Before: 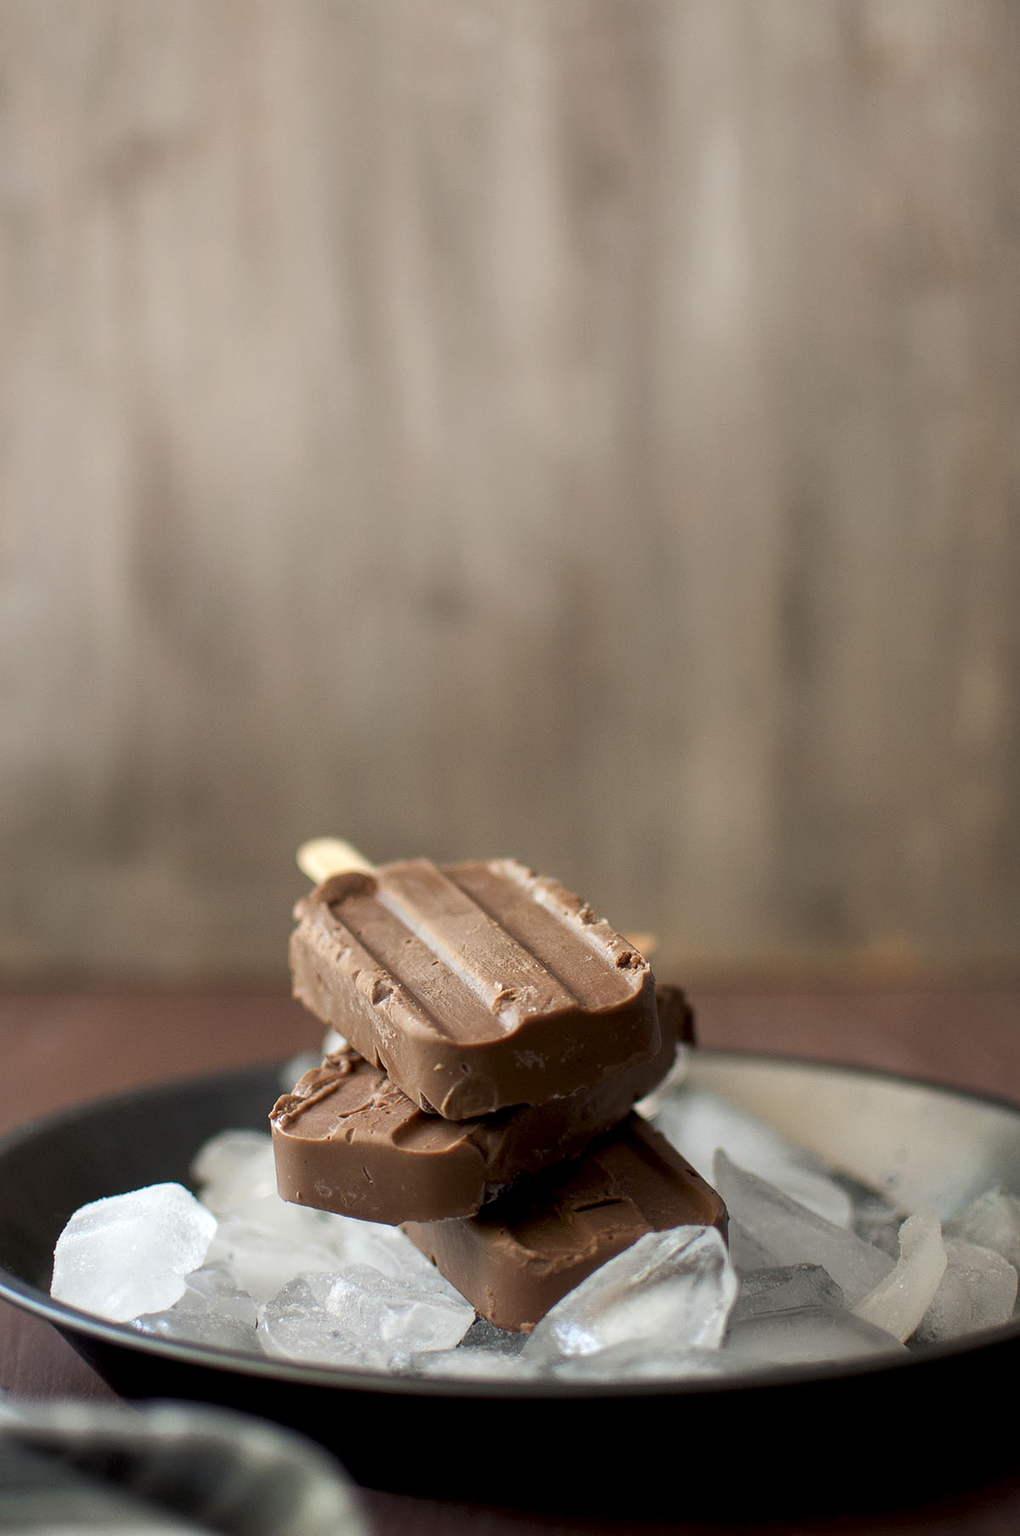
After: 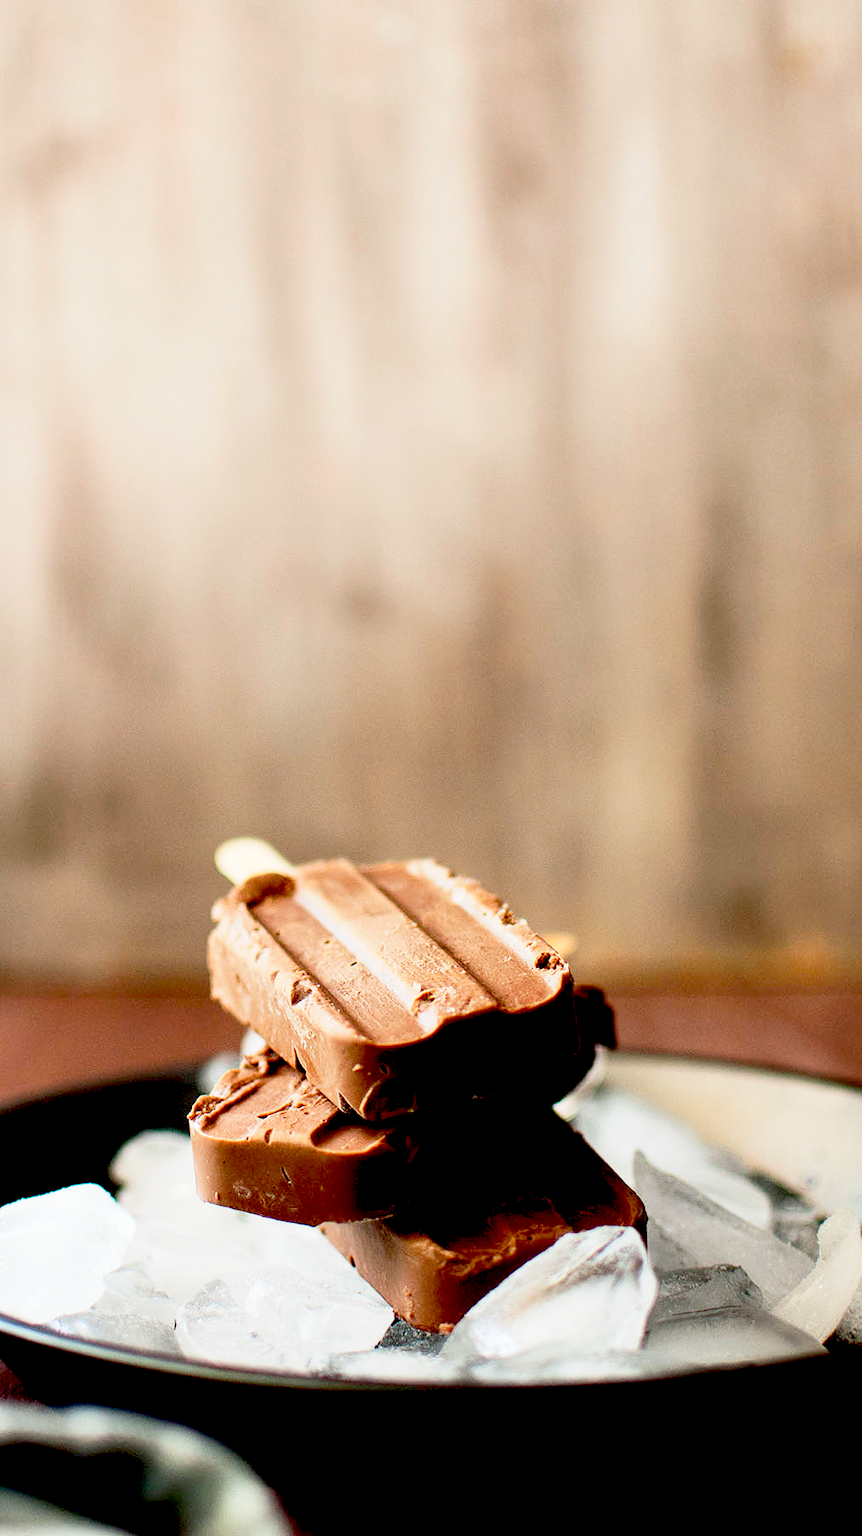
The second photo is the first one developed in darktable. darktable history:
exposure: black level correction 0.039, exposure 0.5 EV, compensate highlight preservation false
base curve: curves: ch0 [(0, 0) (0.088, 0.125) (0.176, 0.251) (0.354, 0.501) (0.613, 0.749) (1, 0.877)], preserve colors none
crop: left 8.064%, right 7.415%
contrast brightness saturation: contrast 0.144
